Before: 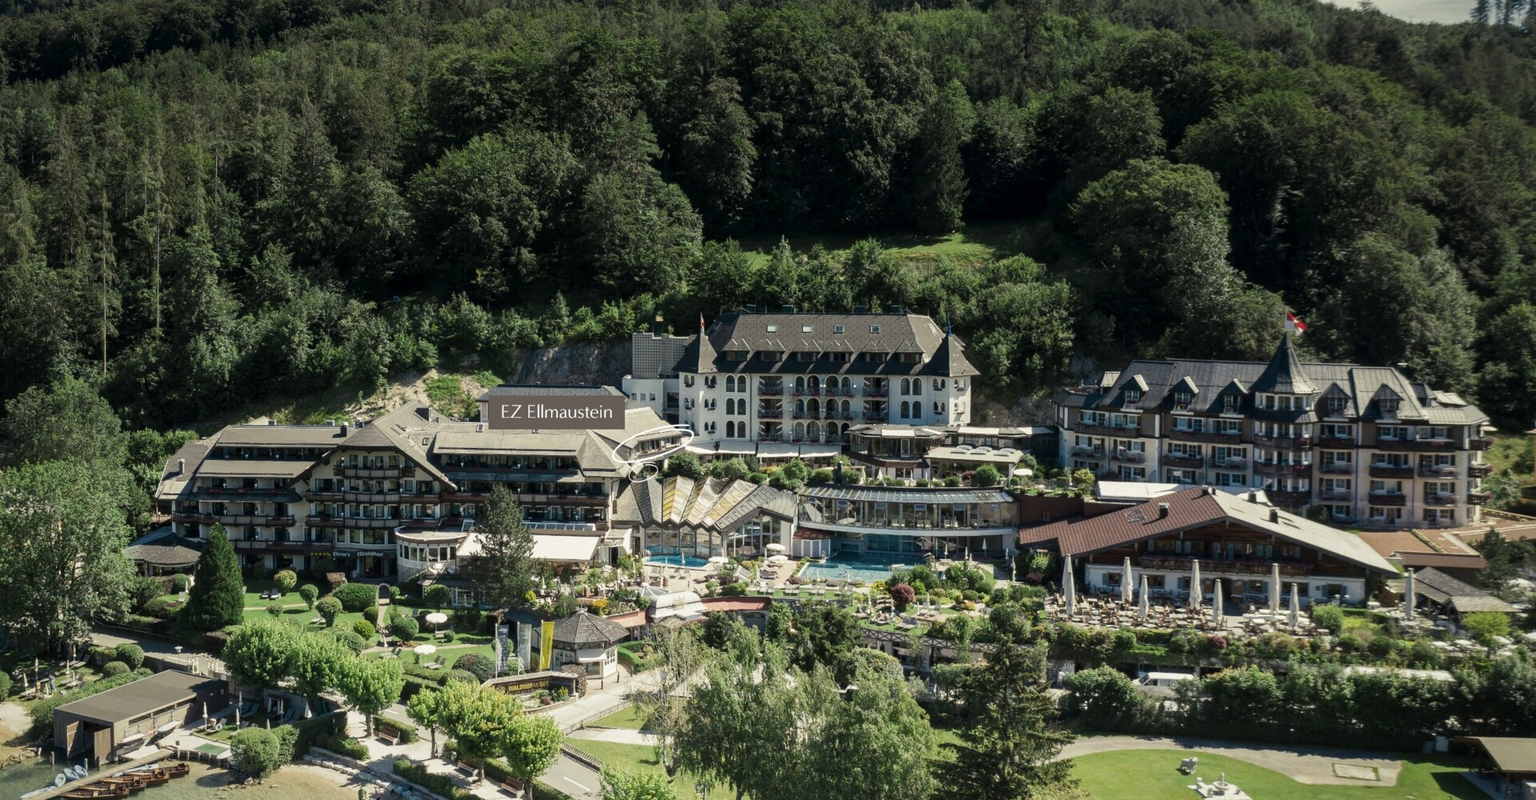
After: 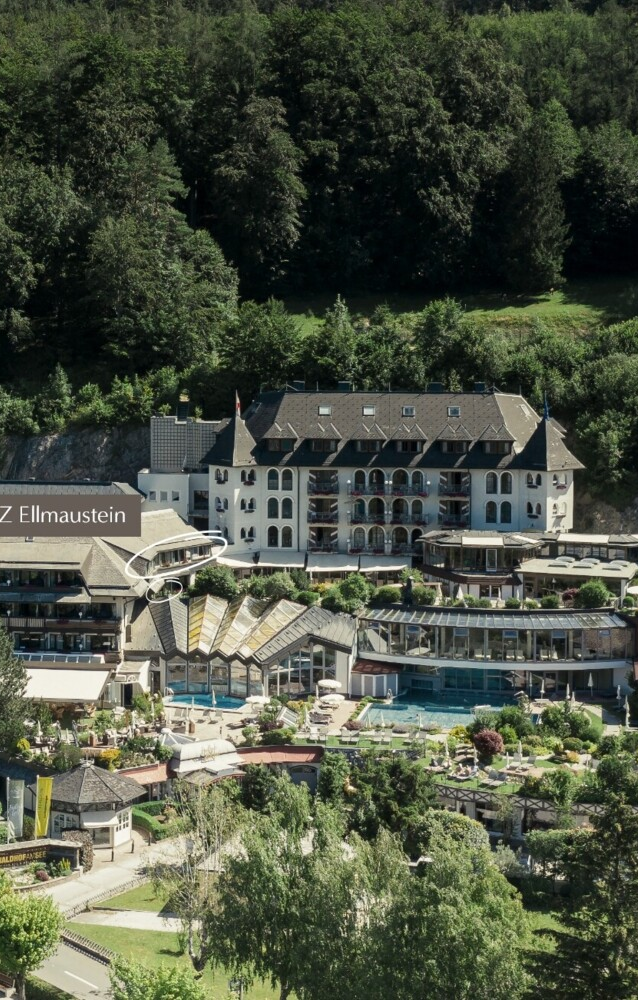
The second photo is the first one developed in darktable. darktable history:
crop: left 33.36%, right 33.36%
